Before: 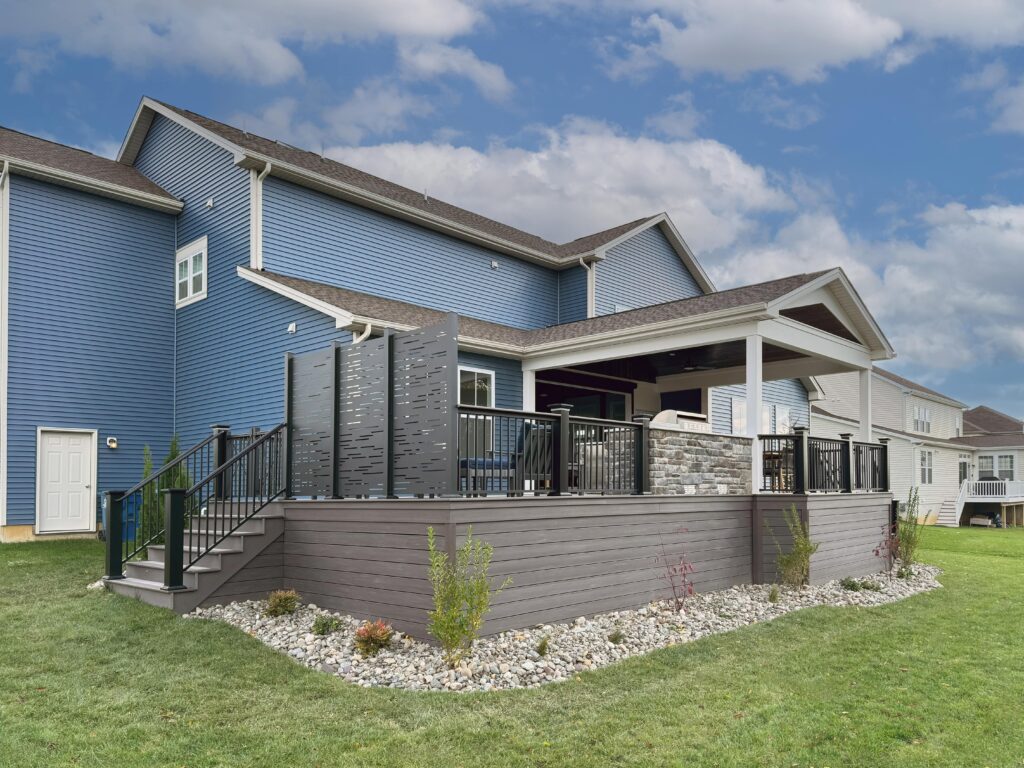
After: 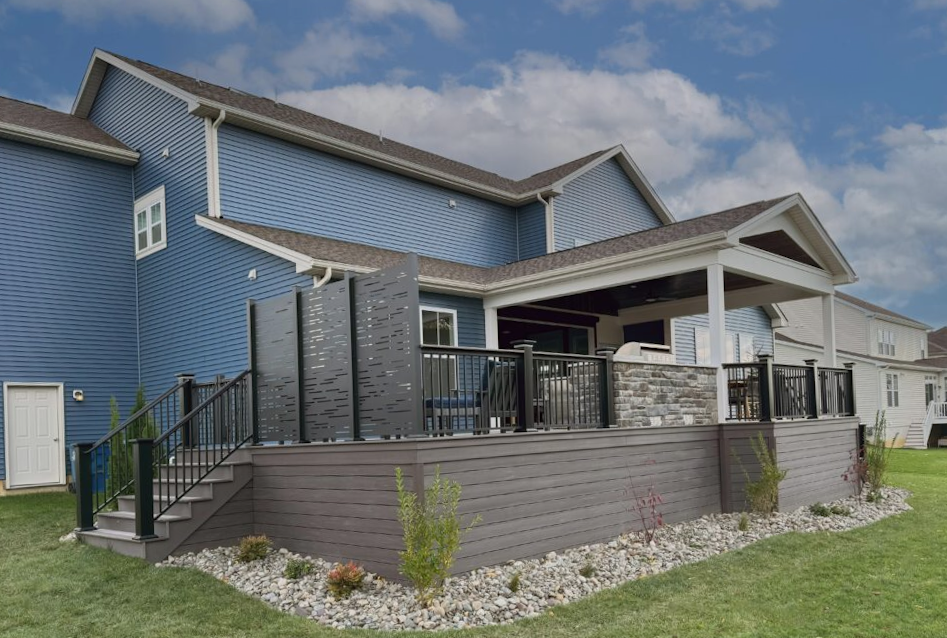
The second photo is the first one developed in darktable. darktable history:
exposure: exposure -0.36 EV, compensate highlight preservation false
crop: left 1.507%, top 6.147%, right 1.379%, bottom 6.637%
rotate and perspective: rotation -2.12°, lens shift (vertical) 0.009, lens shift (horizontal) -0.008, automatic cropping original format, crop left 0.036, crop right 0.964, crop top 0.05, crop bottom 0.959
